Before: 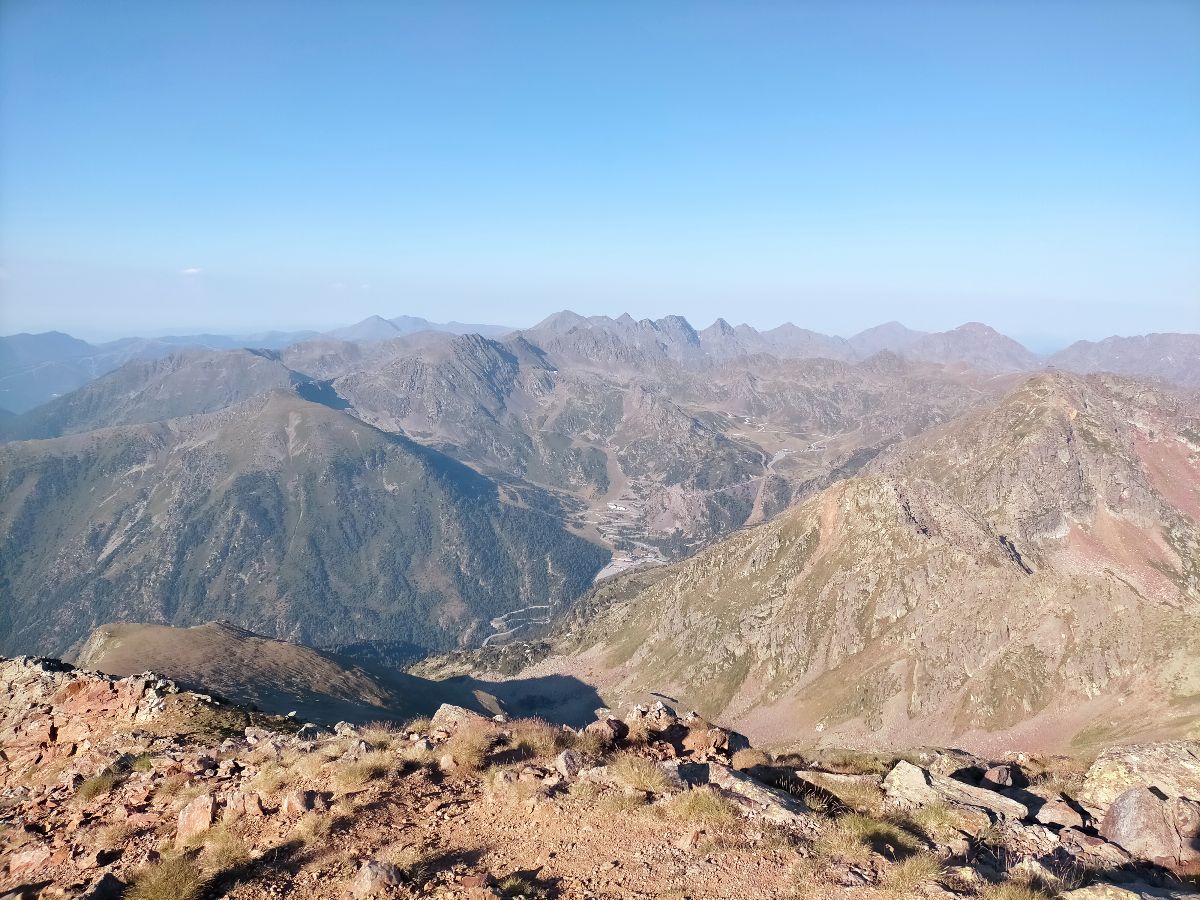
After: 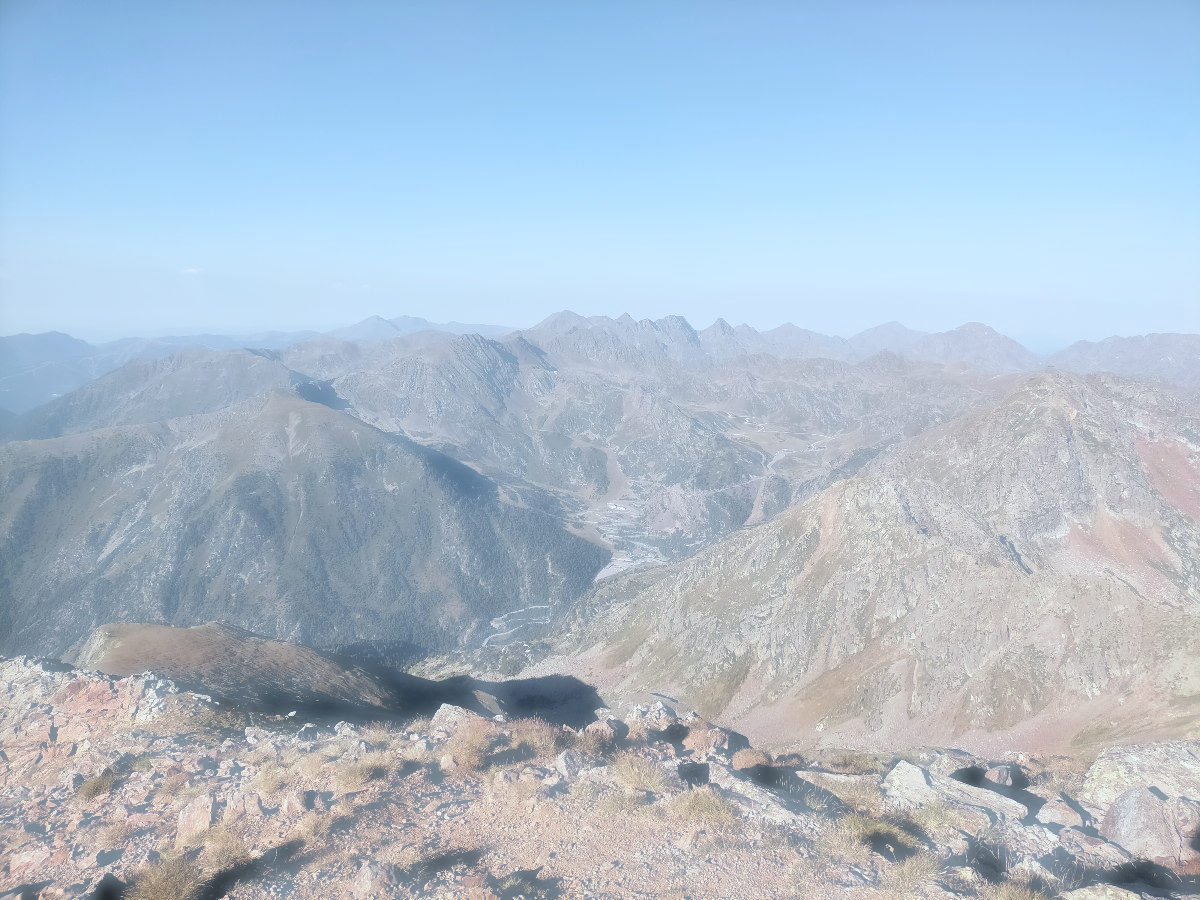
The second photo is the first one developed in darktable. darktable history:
exposure: exposure 0.026 EV, compensate highlight preservation false
haze removal: strength -0.895, distance 0.225, compatibility mode true, adaptive false
